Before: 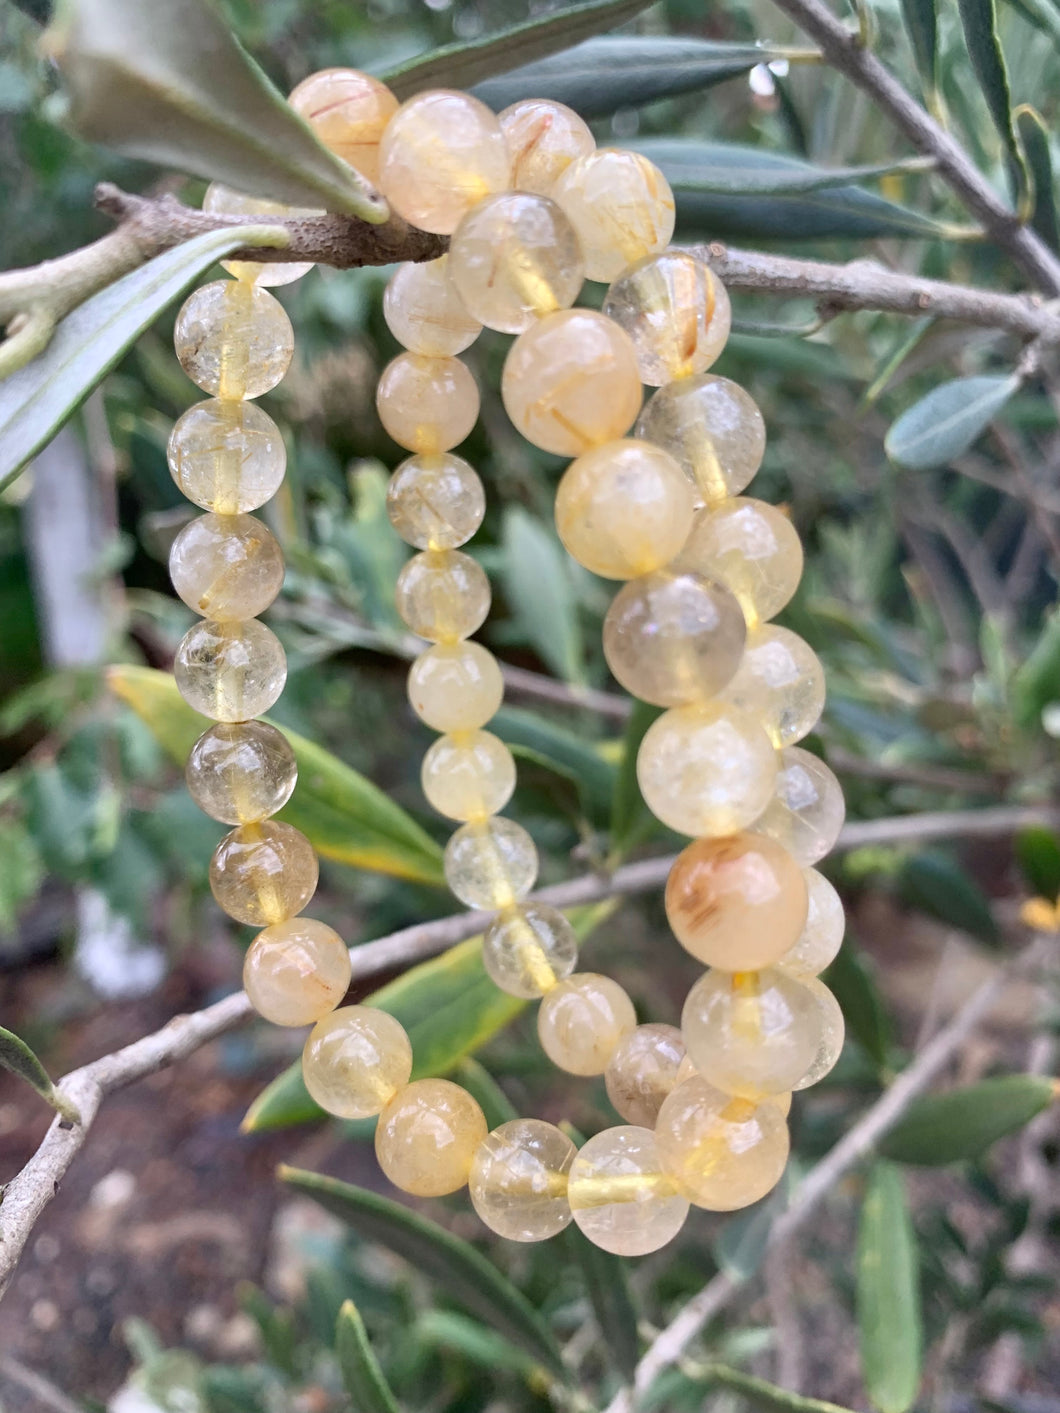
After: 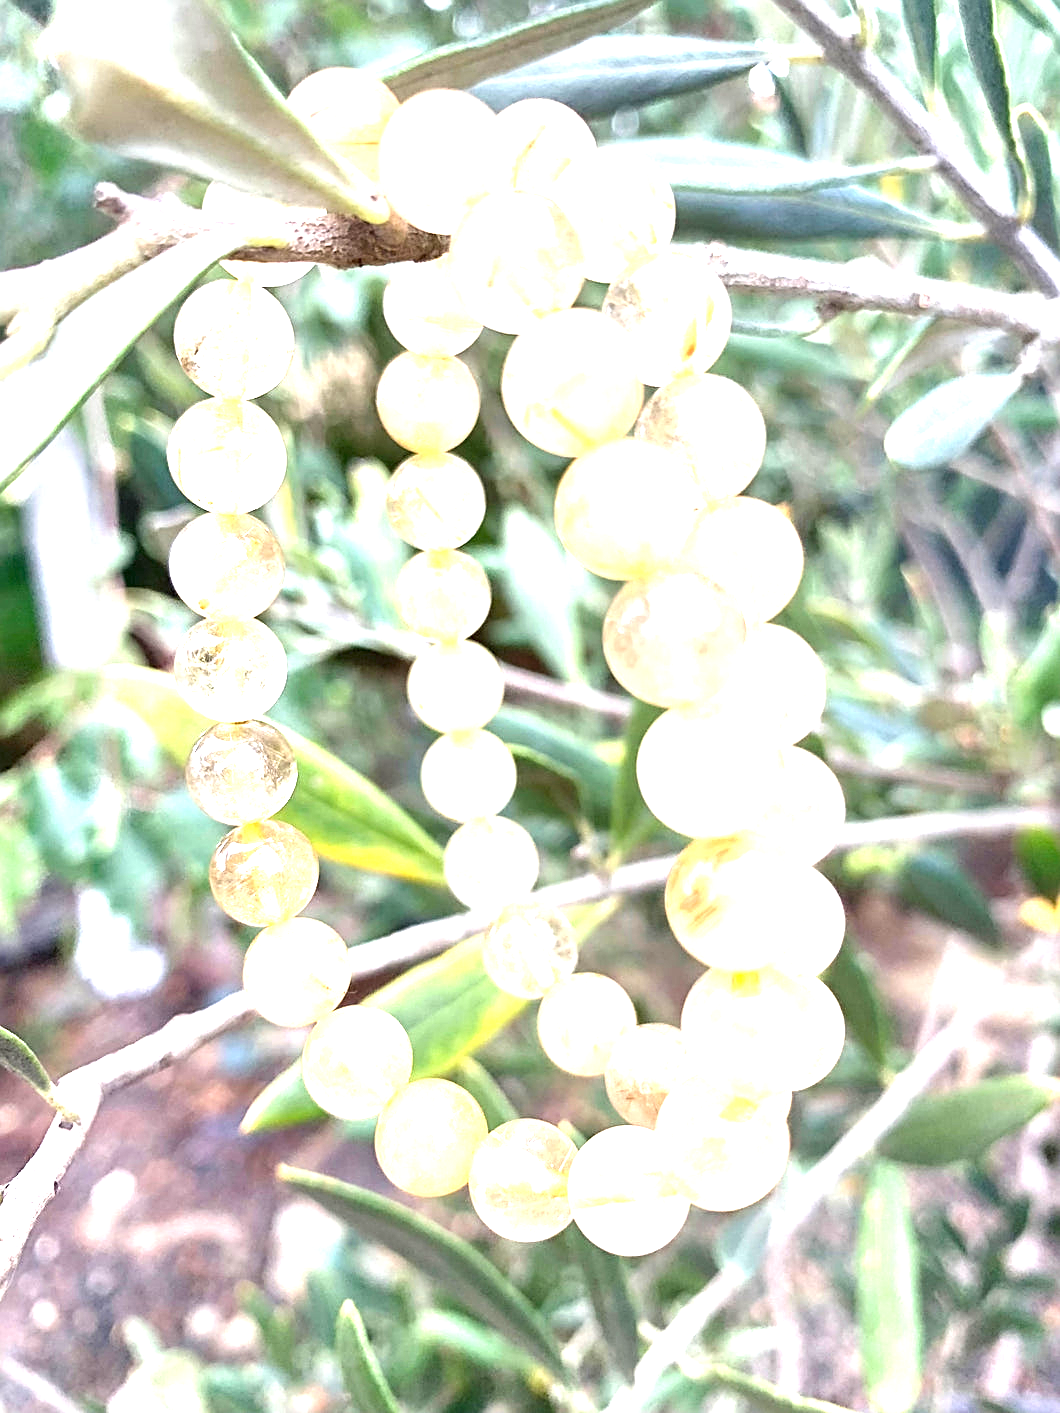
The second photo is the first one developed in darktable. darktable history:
sharpen: on, module defaults
exposure: black level correction 0, exposure 1.9 EV, compensate highlight preservation false
